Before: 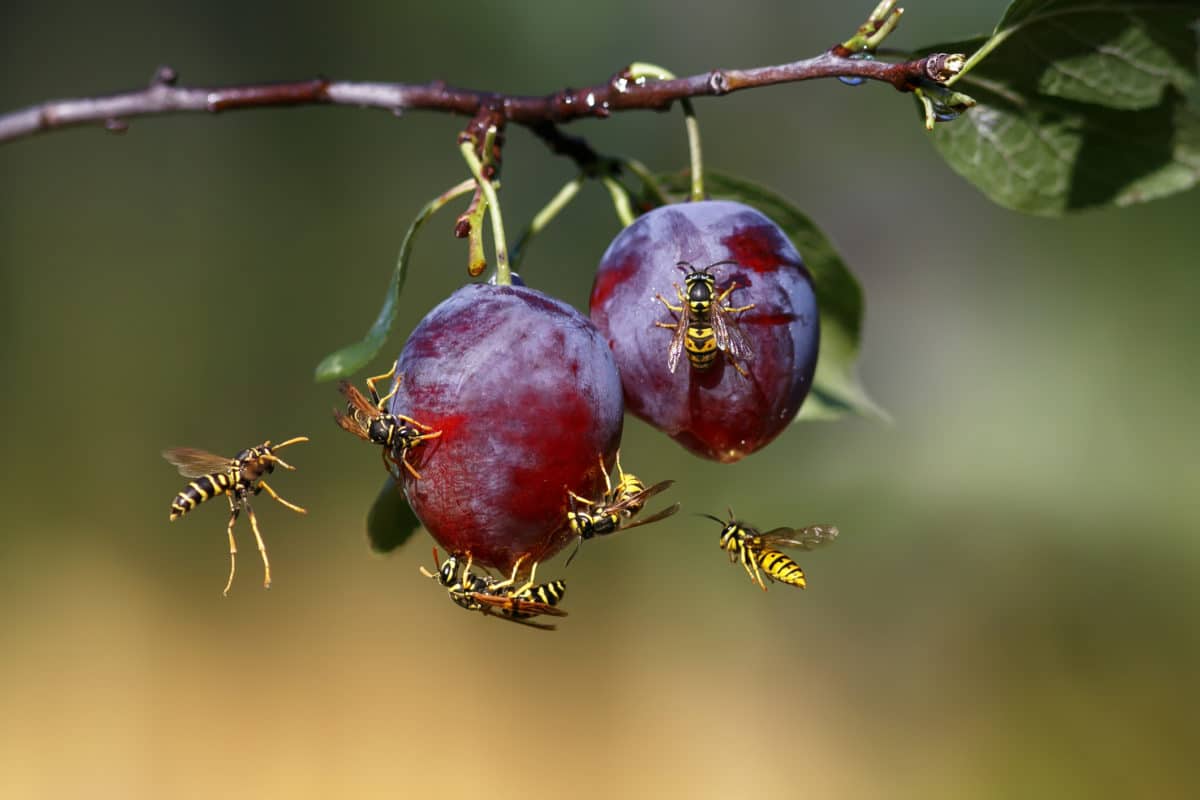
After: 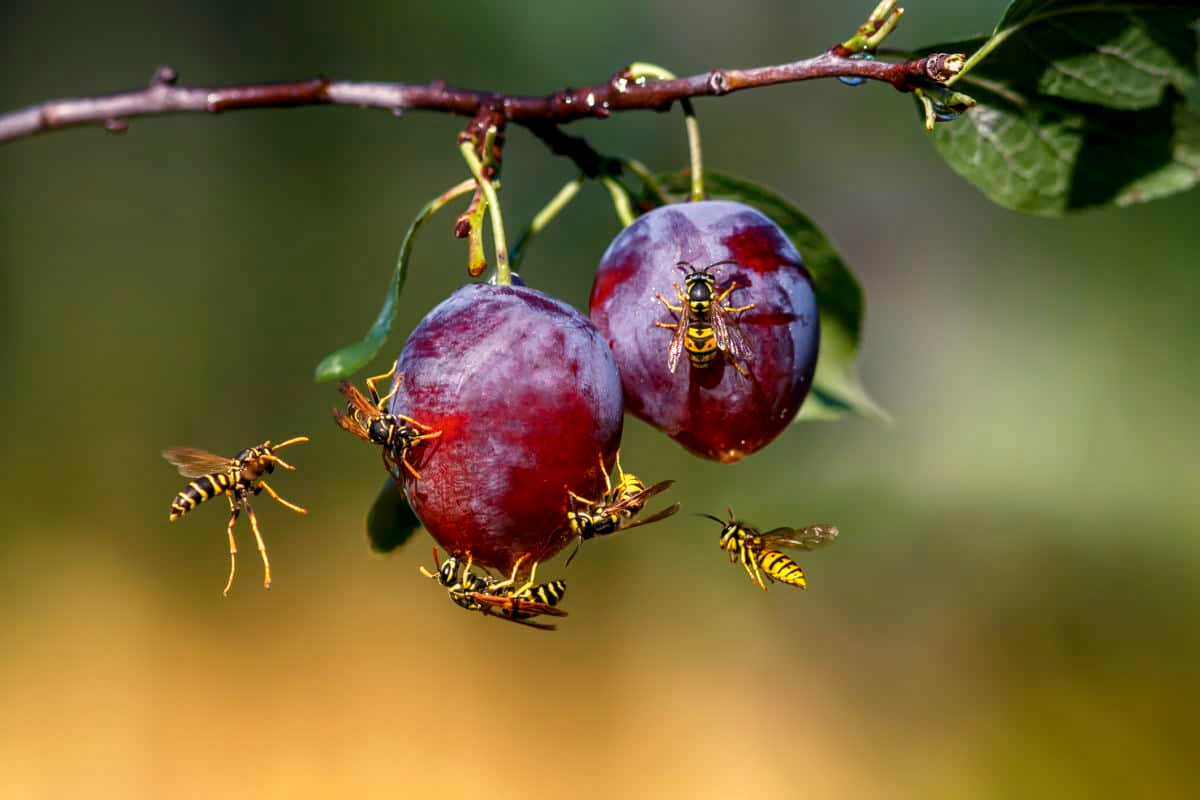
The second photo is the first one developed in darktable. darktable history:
color balance rgb: highlights gain › chroma 3.09%, highlights gain › hue 76.79°, perceptual saturation grading › global saturation 0.885%, global vibrance 25.515%
local contrast: detail 130%
